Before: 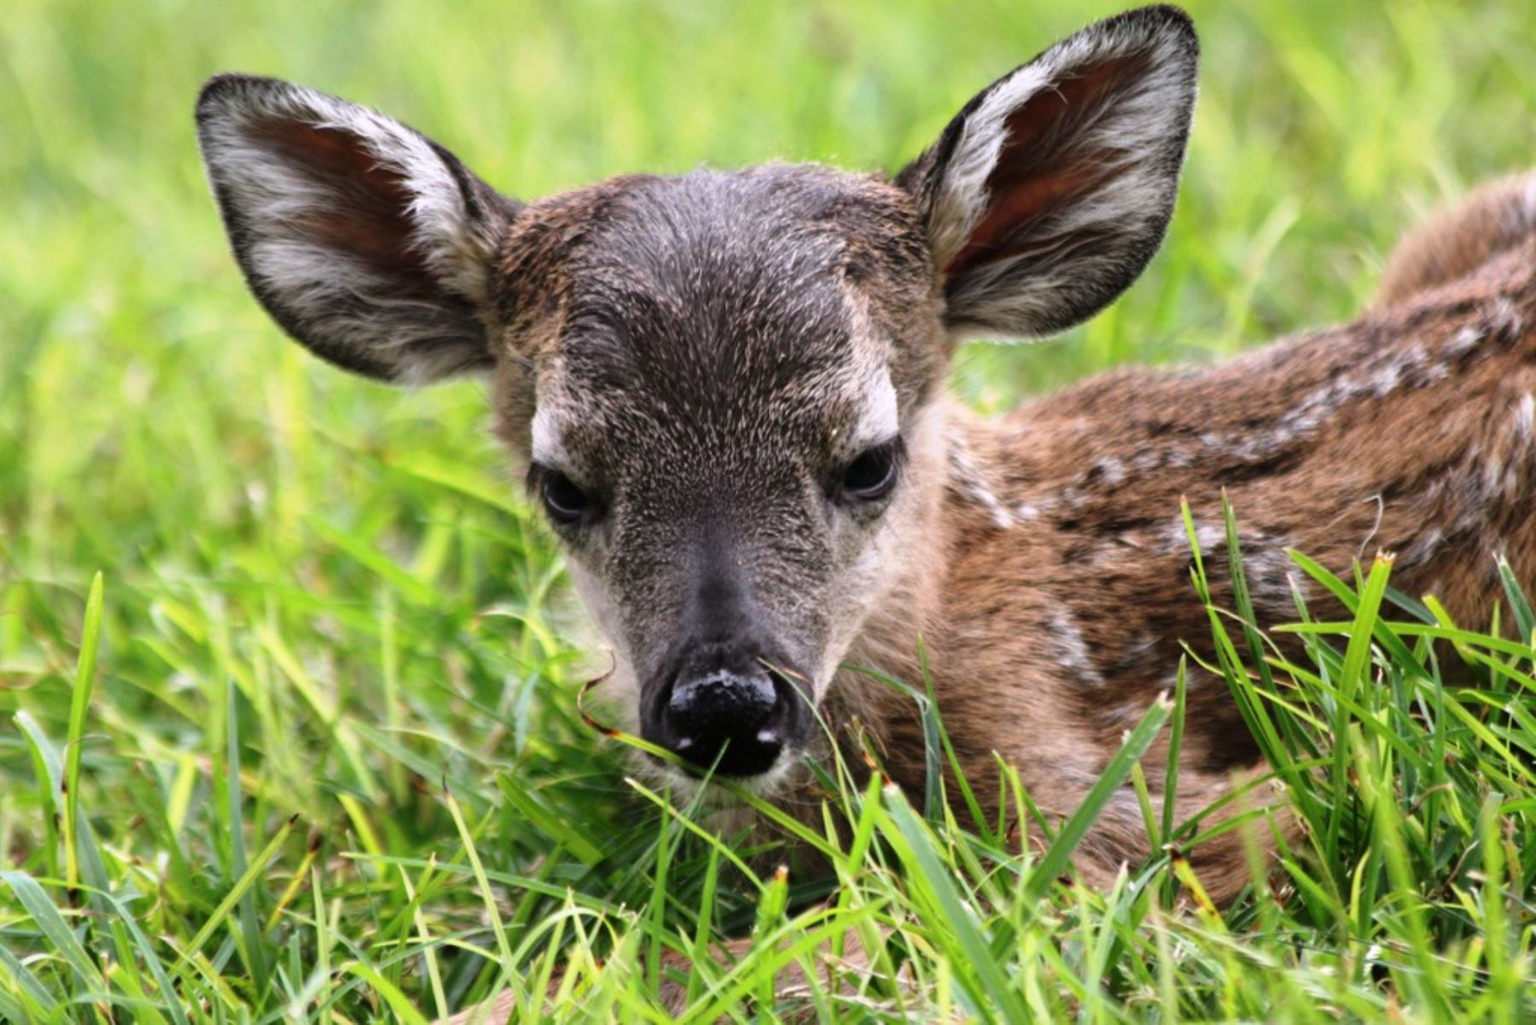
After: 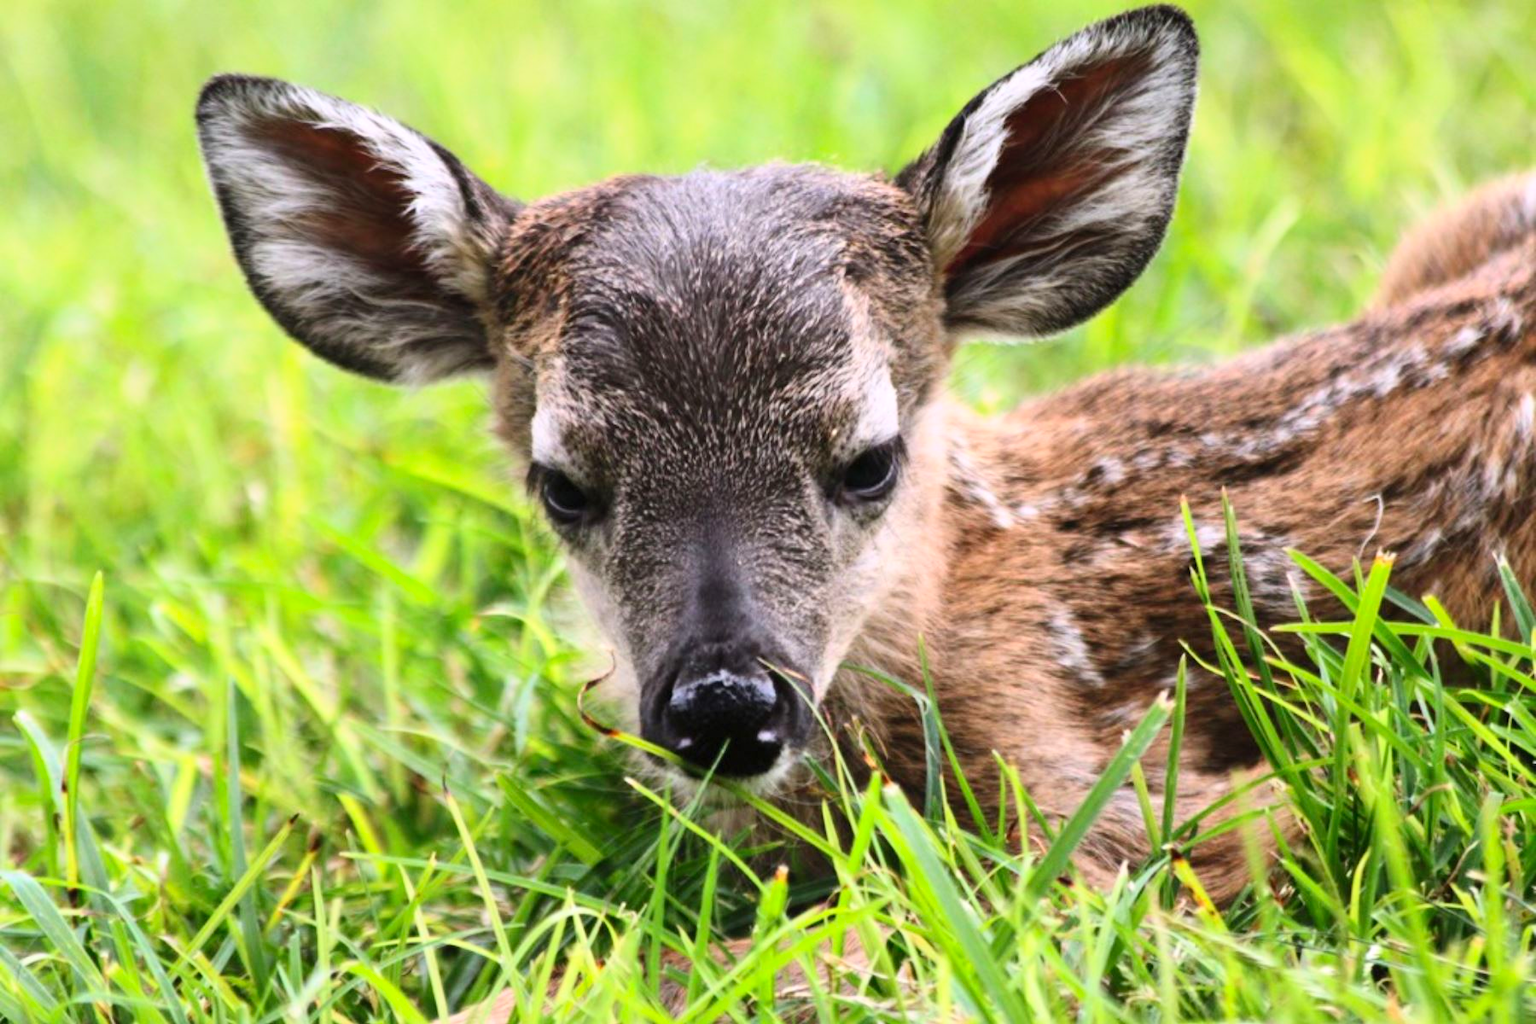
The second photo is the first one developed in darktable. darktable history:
contrast brightness saturation: contrast 0.202, brightness 0.159, saturation 0.217
